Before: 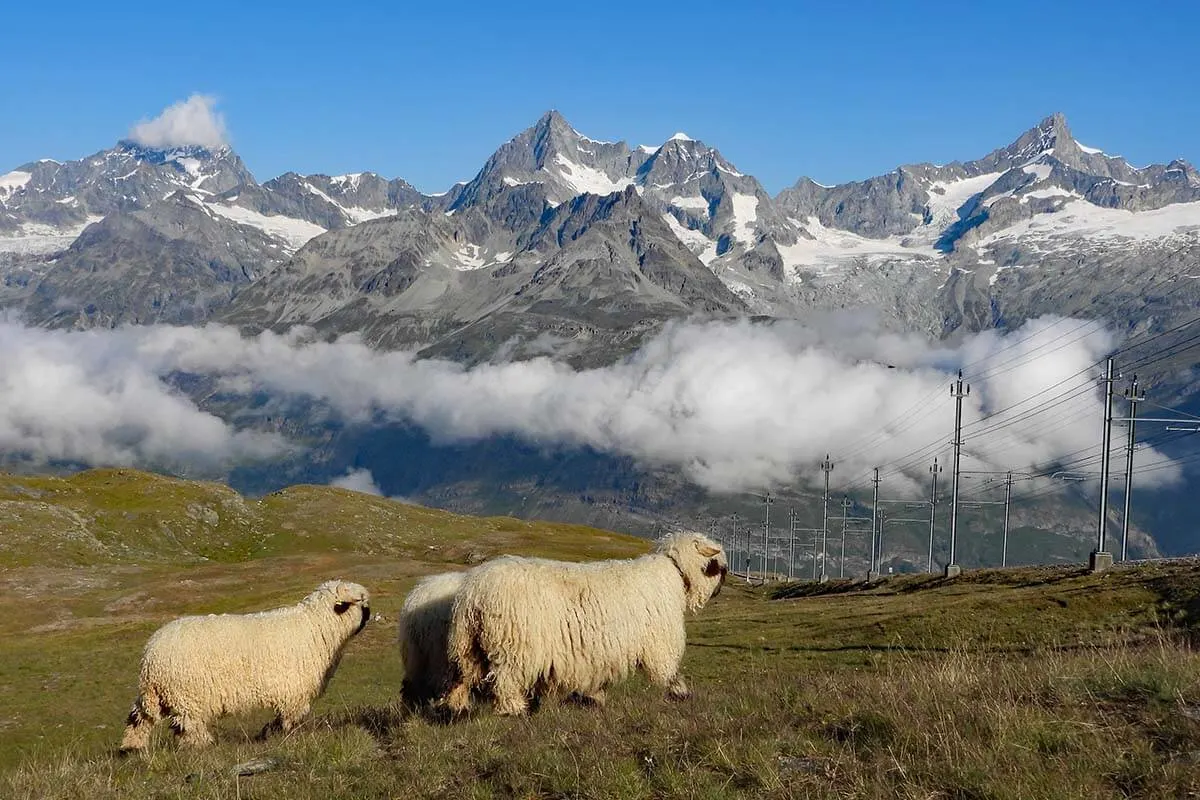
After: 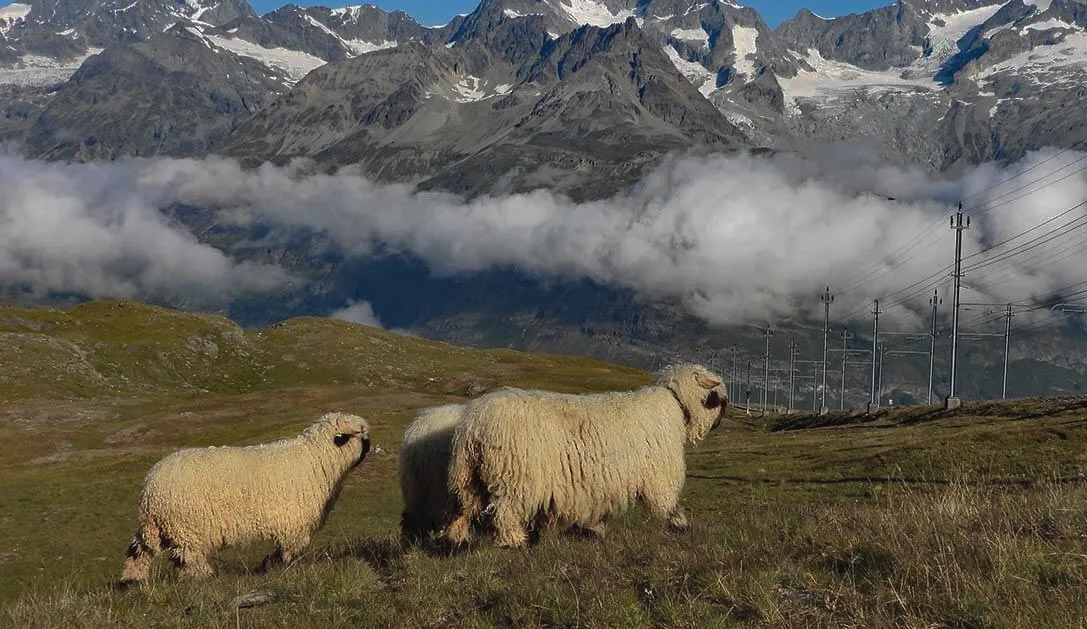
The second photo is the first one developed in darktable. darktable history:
shadows and highlights: soften with gaussian
crop: top 21.009%, right 9.335%, bottom 0.343%
tone curve: curves: ch0 [(0, 0) (0.003, 0.029) (0.011, 0.034) (0.025, 0.044) (0.044, 0.057) (0.069, 0.07) (0.1, 0.084) (0.136, 0.104) (0.177, 0.127) (0.224, 0.156) (0.277, 0.192) (0.335, 0.236) (0.399, 0.284) (0.468, 0.339) (0.543, 0.393) (0.623, 0.454) (0.709, 0.541) (0.801, 0.65) (0.898, 0.766) (1, 1)], preserve colors none
